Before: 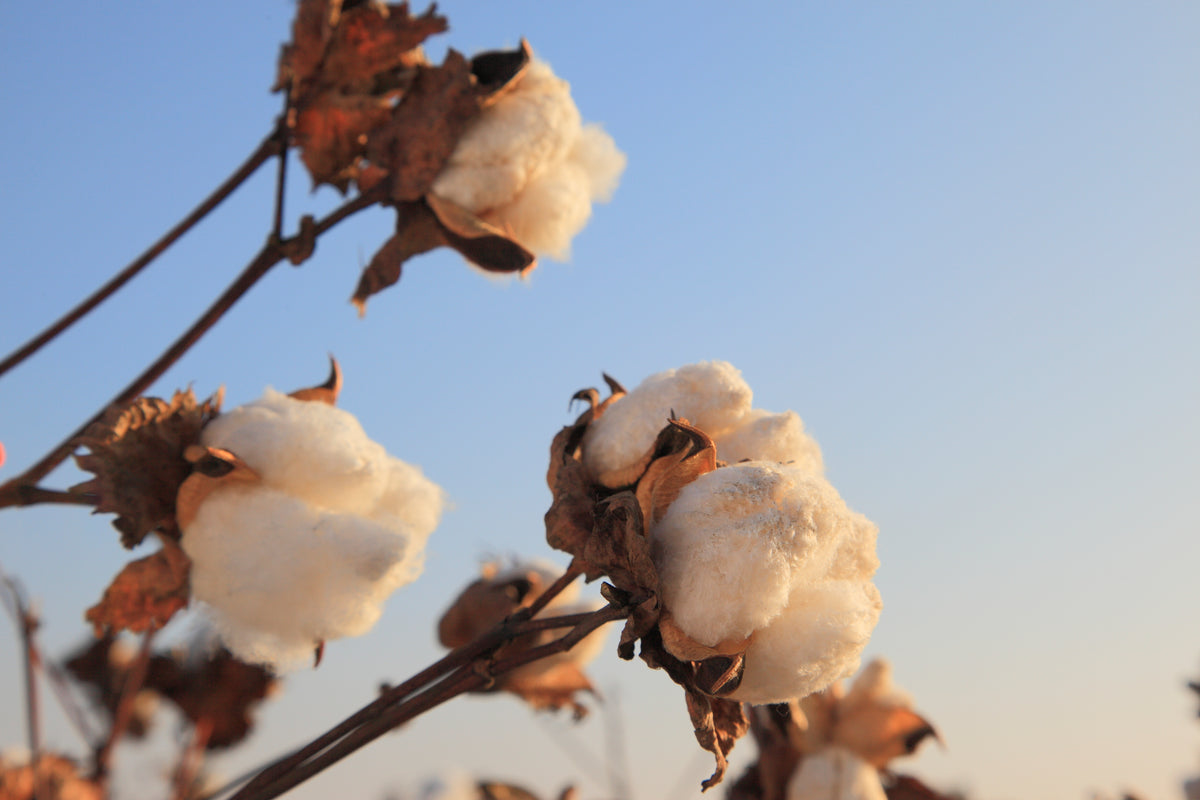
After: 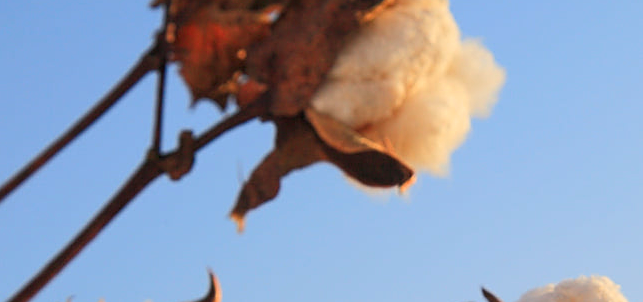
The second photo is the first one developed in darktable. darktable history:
crop: left 10.121%, top 10.631%, right 36.218%, bottom 51.526%
contrast brightness saturation: contrast 0.08, saturation 0.2
sharpen: on, module defaults
